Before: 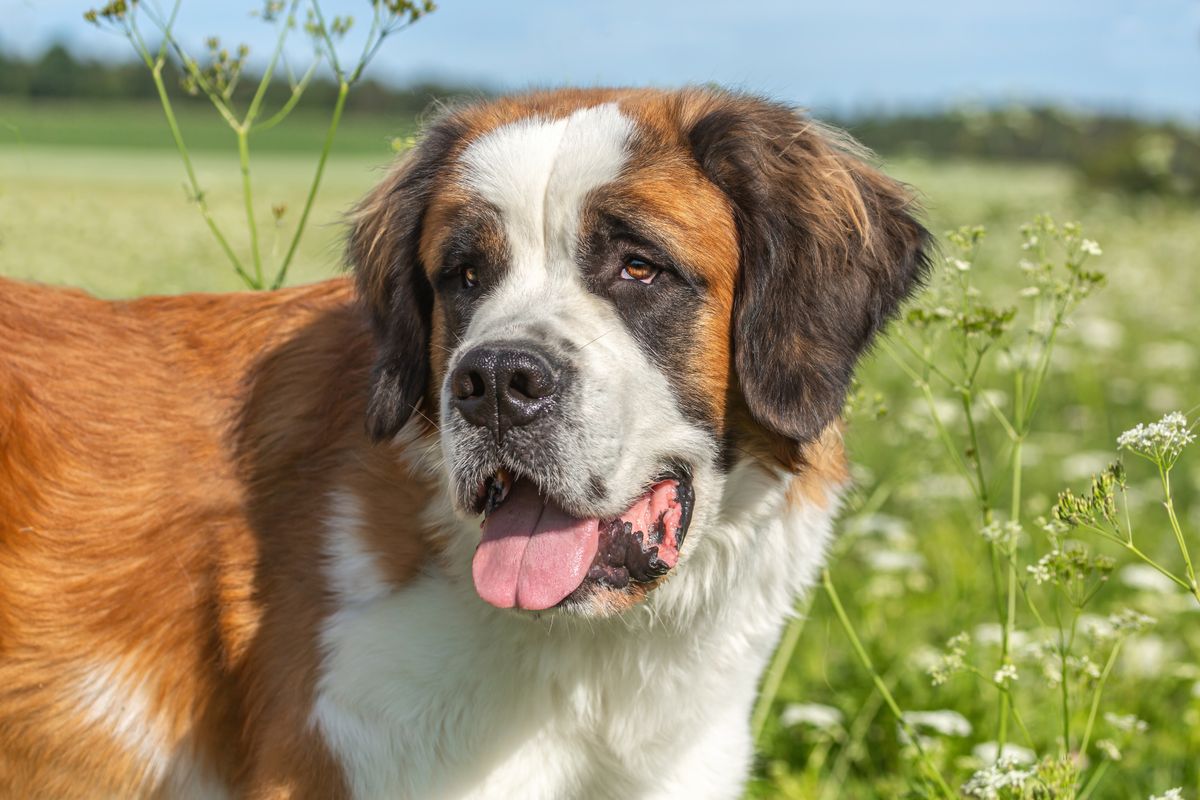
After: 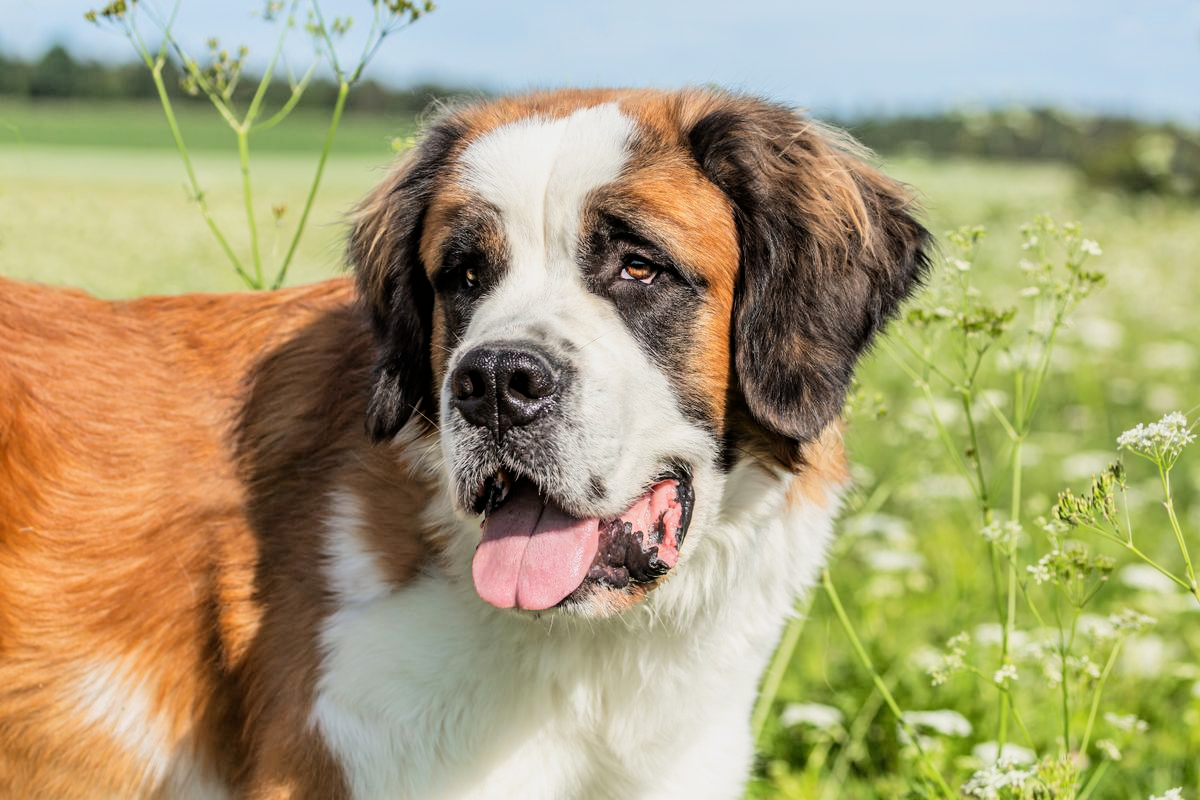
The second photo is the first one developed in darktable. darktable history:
exposure: exposure 0.432 EV, compensate highlight preservation false
filmic rgb: black relative exposure -5.05 EV, white relative exposure 4 EV, hardness 2.9, contrast 1.301, highlights saturation mix -8.95%
